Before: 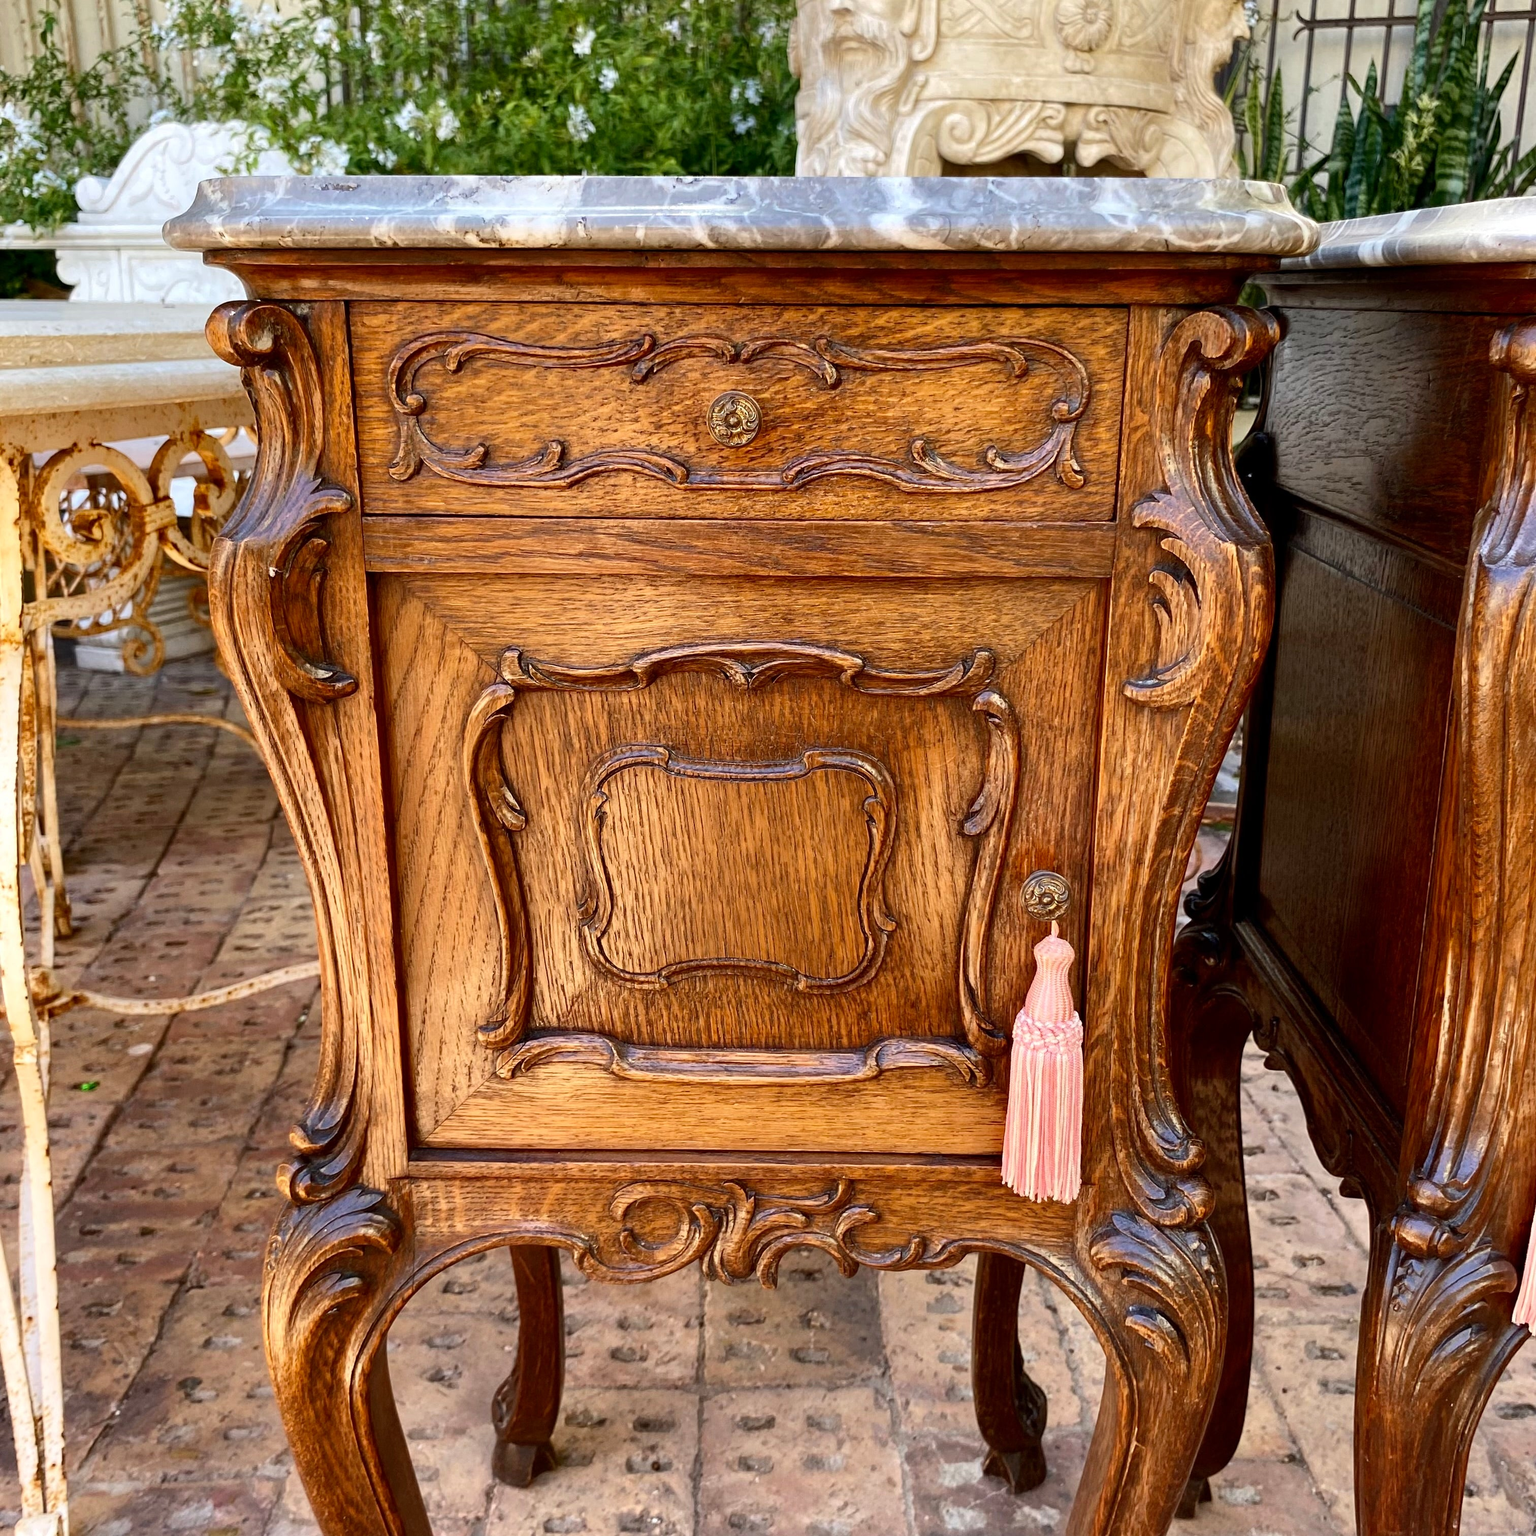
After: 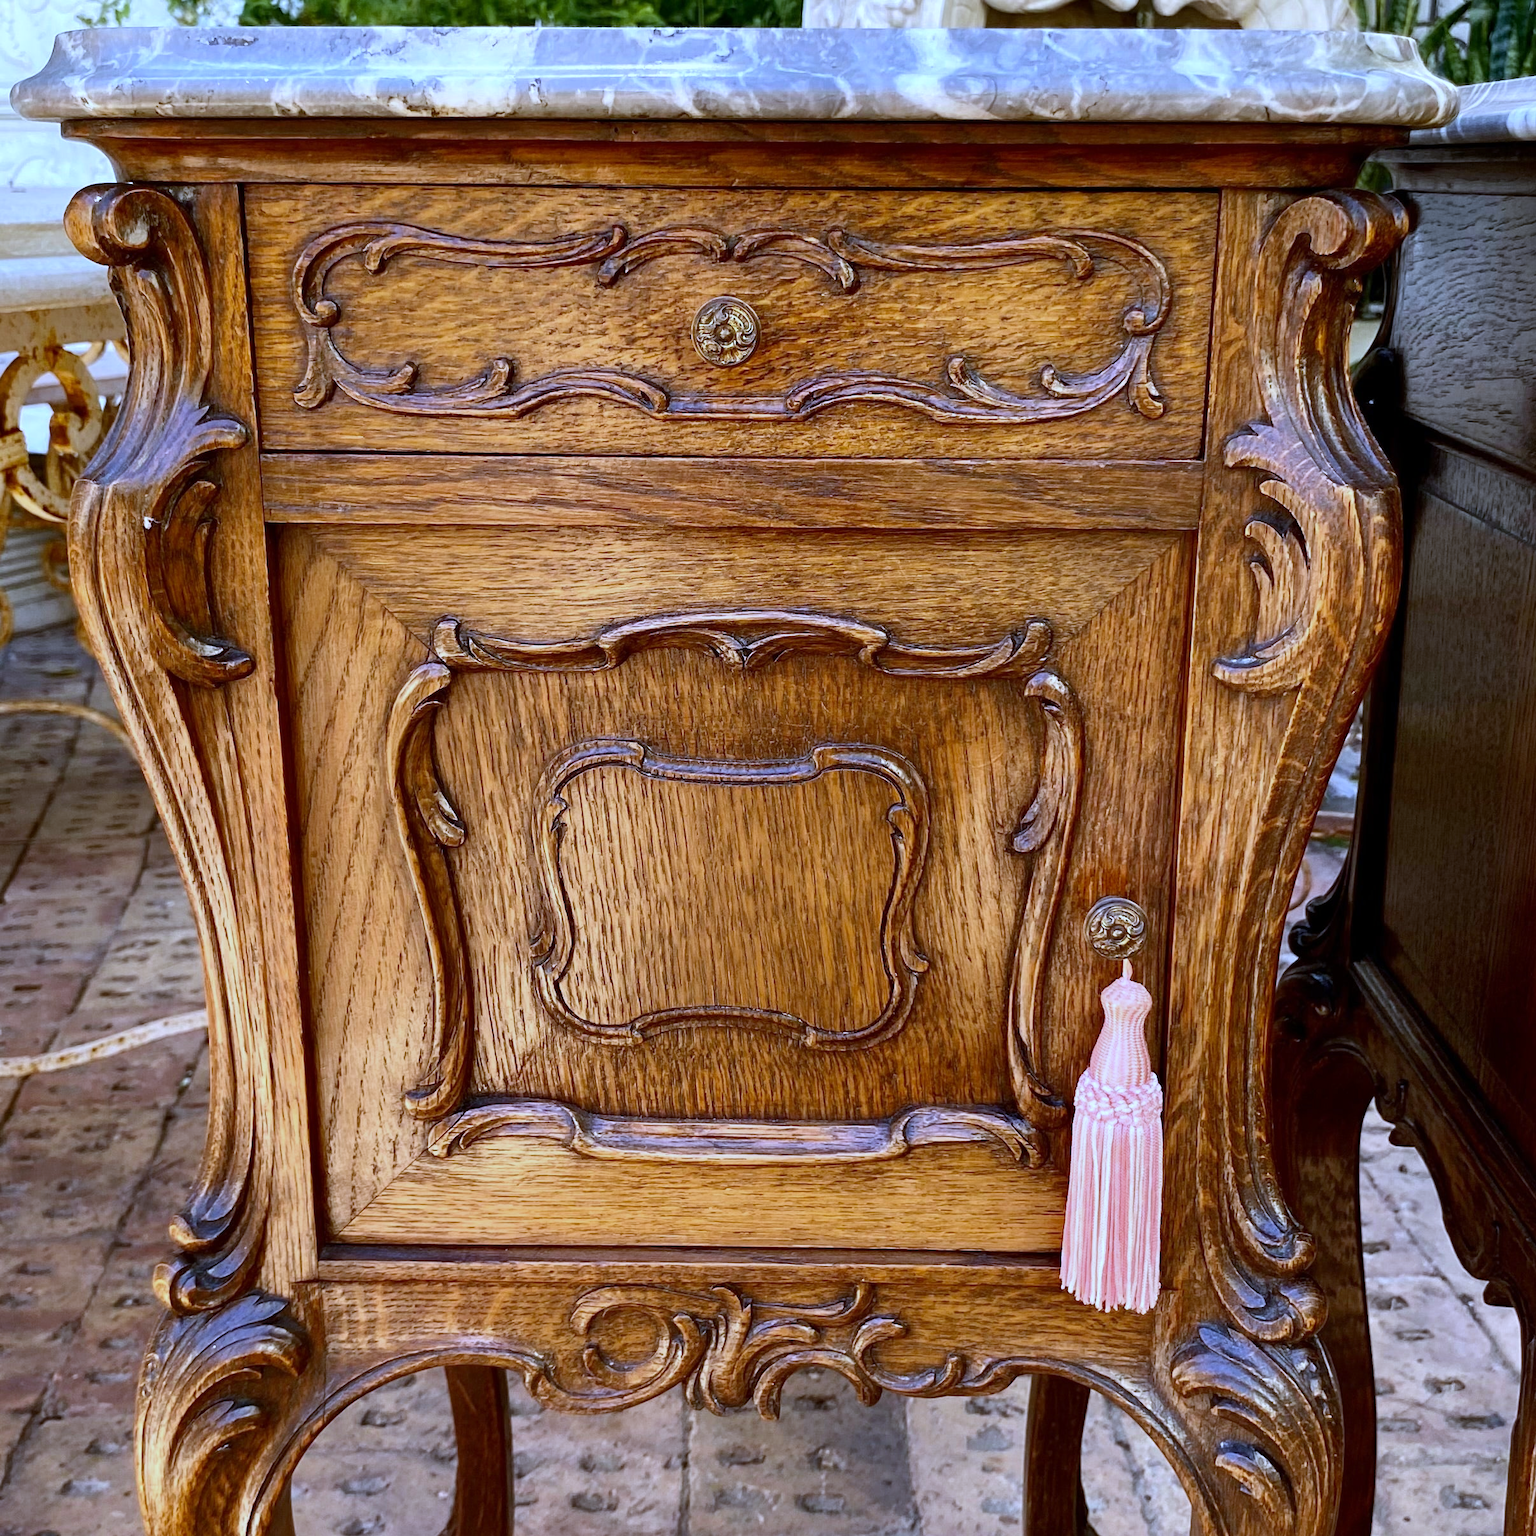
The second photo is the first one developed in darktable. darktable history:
crop and rotate: left 10.071%, top 10.071%, right 10.02%, bottom 10.02%
white balance: red 0.871, blue 1.249
